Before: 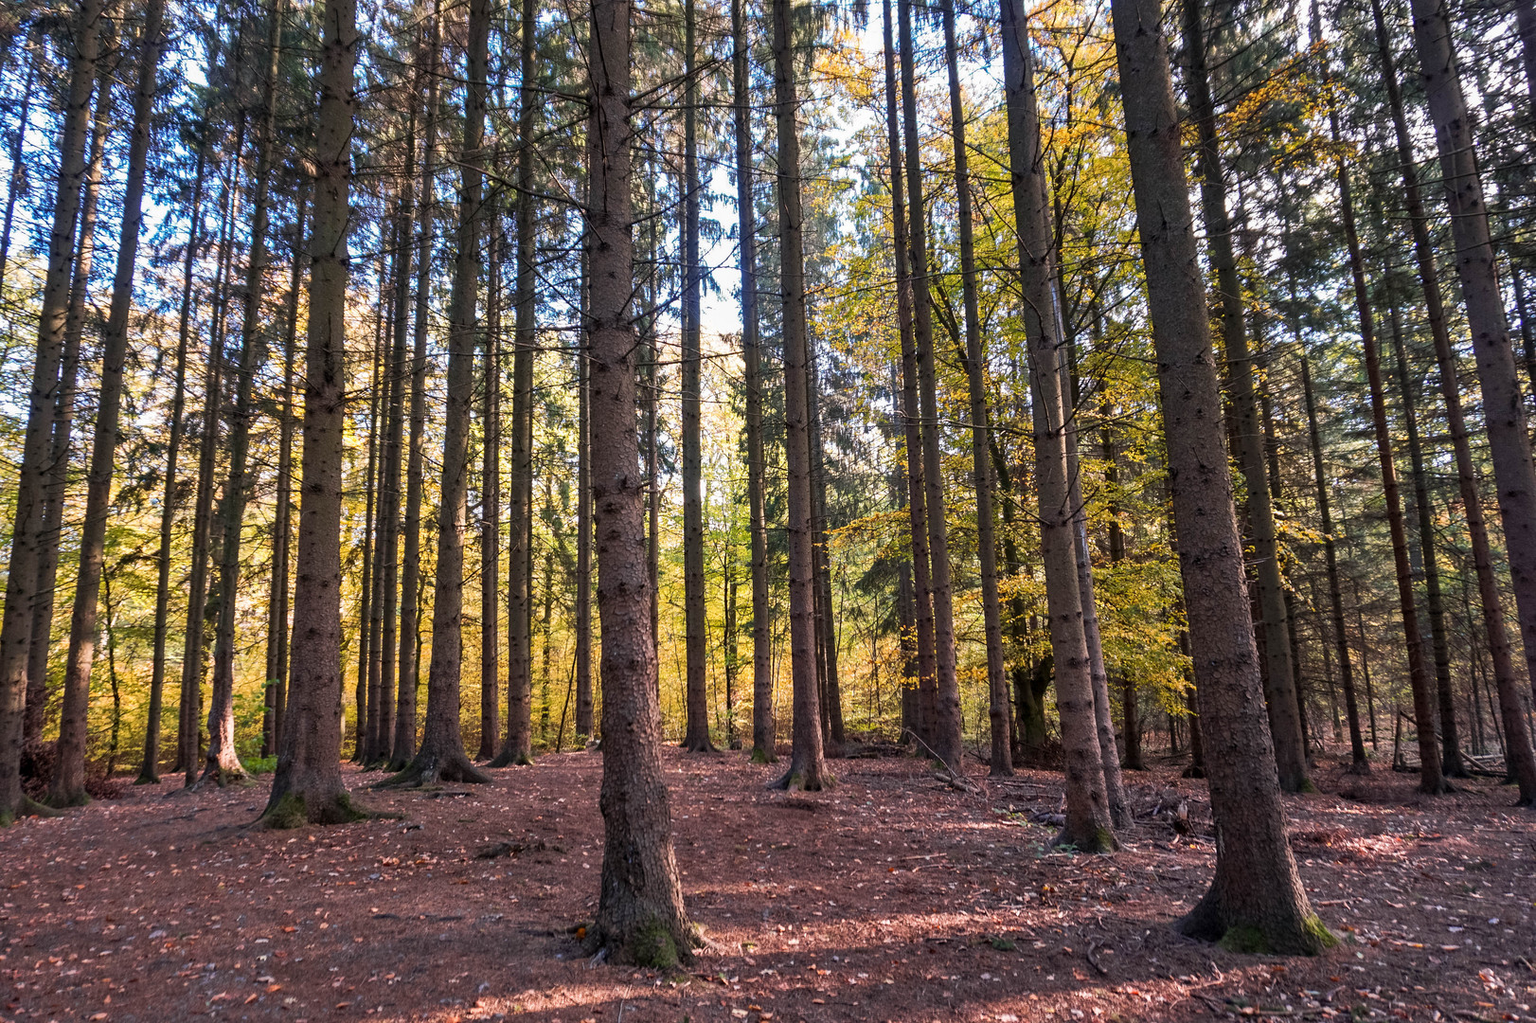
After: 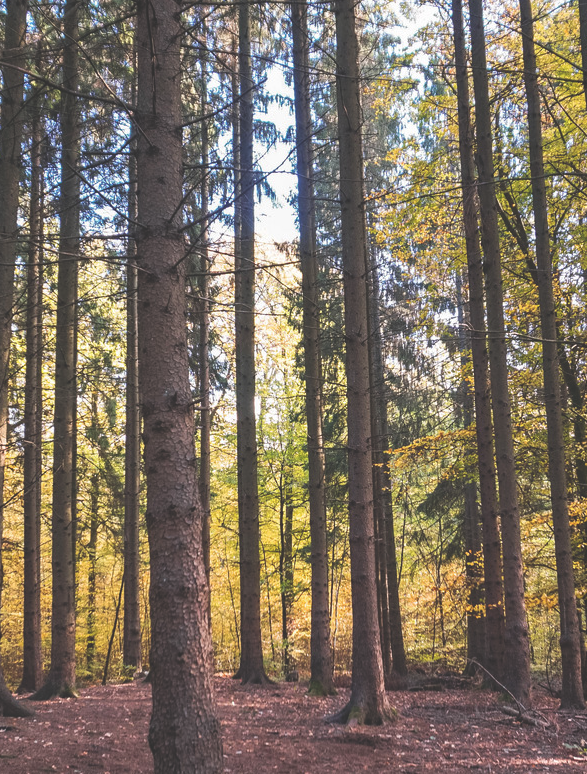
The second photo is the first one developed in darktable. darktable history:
exposure: black level correction -0.031, compensate highlight preservation false
crop and rotate: left 29.918%, top 10.206%, right 33.866%, bottom 18.079%
